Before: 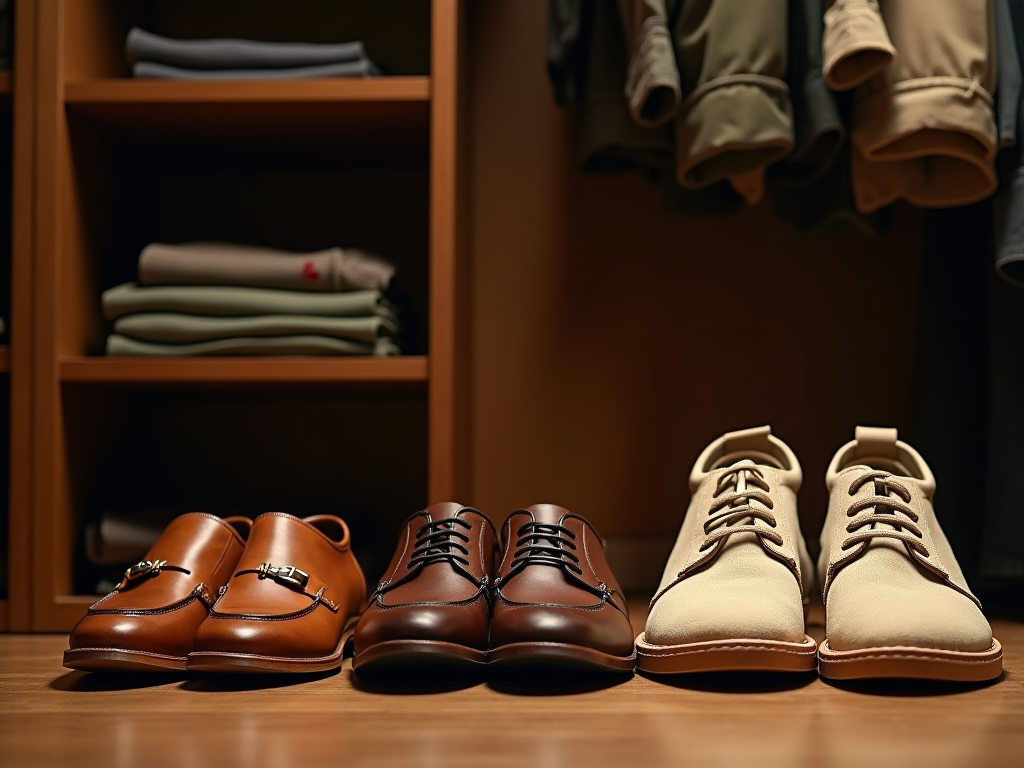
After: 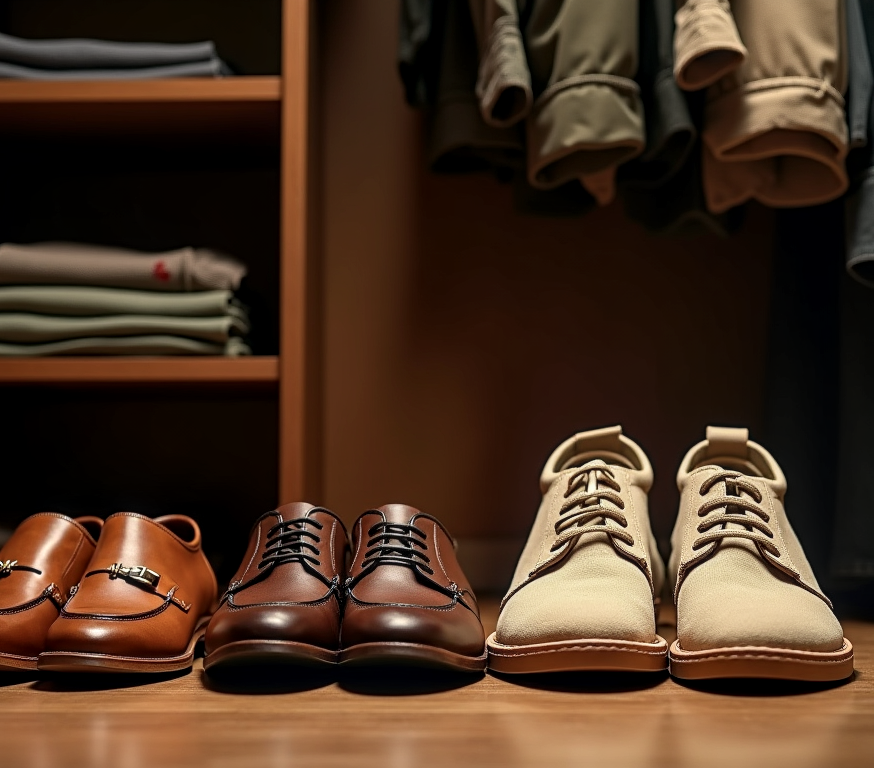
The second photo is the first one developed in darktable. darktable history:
color balance rgb: linear chroma grading › shadows -3%, linear chroma grading › highlights -4%
local contrast: detail 130%
crop and rotate: left 14.584%
